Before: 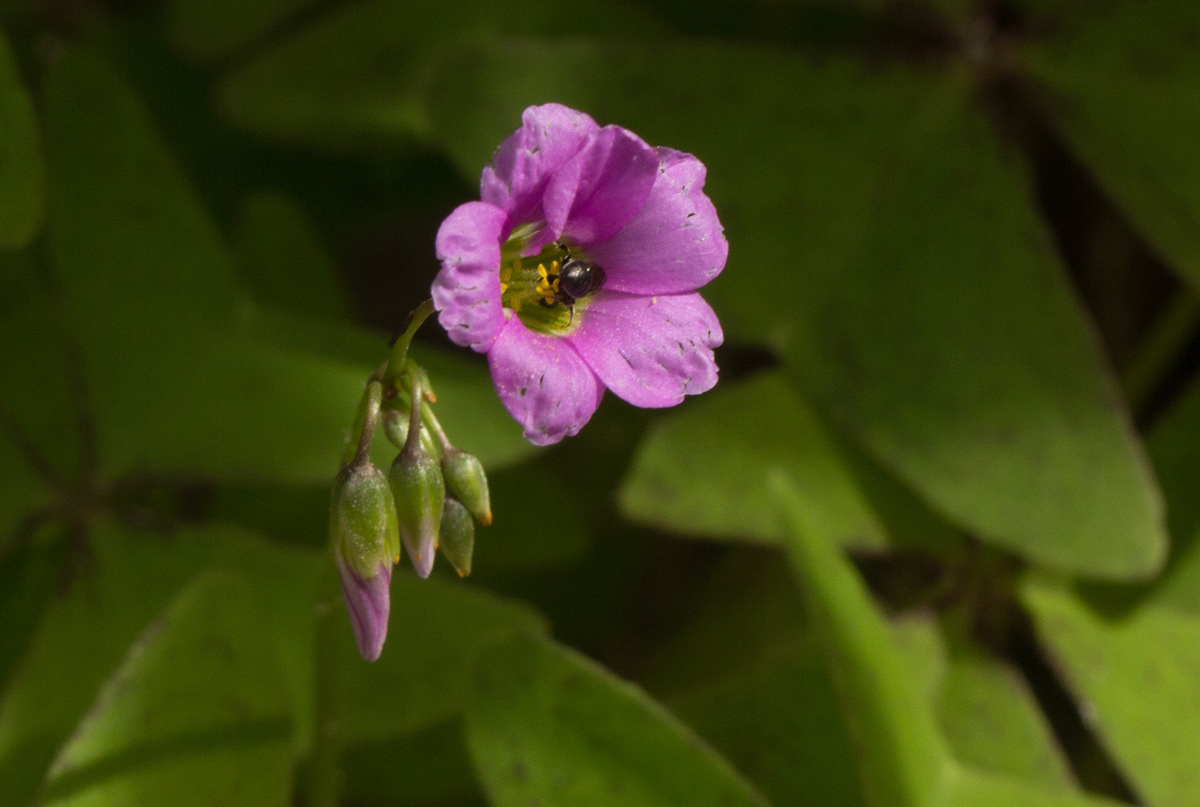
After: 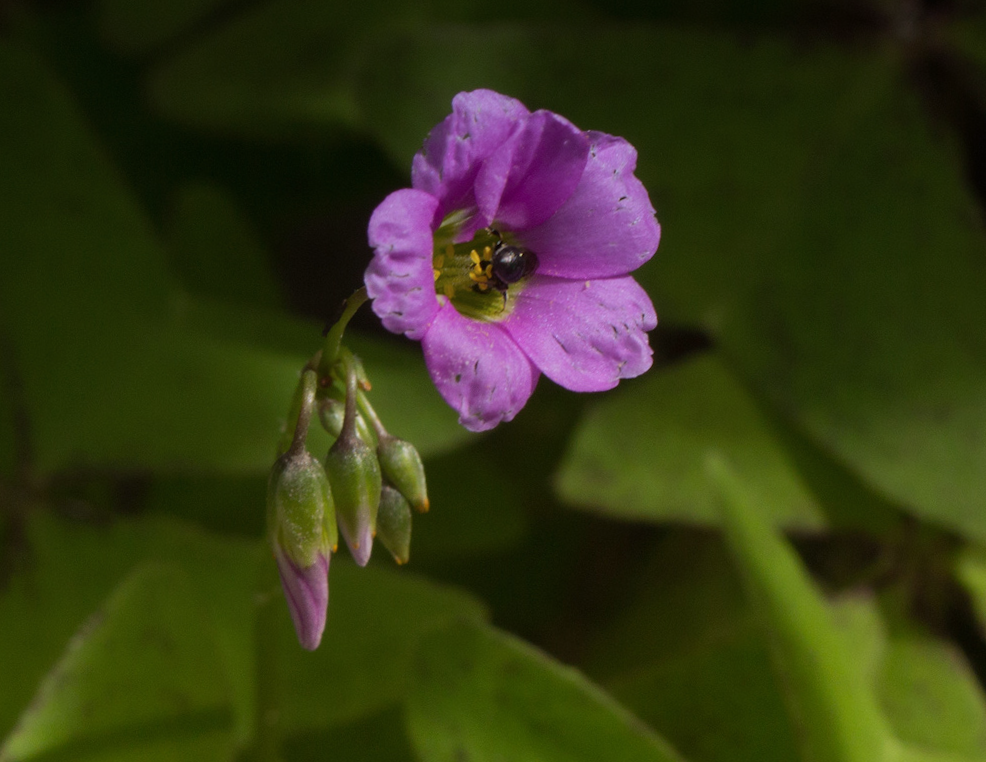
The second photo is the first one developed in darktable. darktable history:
crop and rotate: angle 1°, left 4.281%, top 0.642%, right 11.383%, bottom 2.486%
graduated density: hue 238.83°, saturation 50%
